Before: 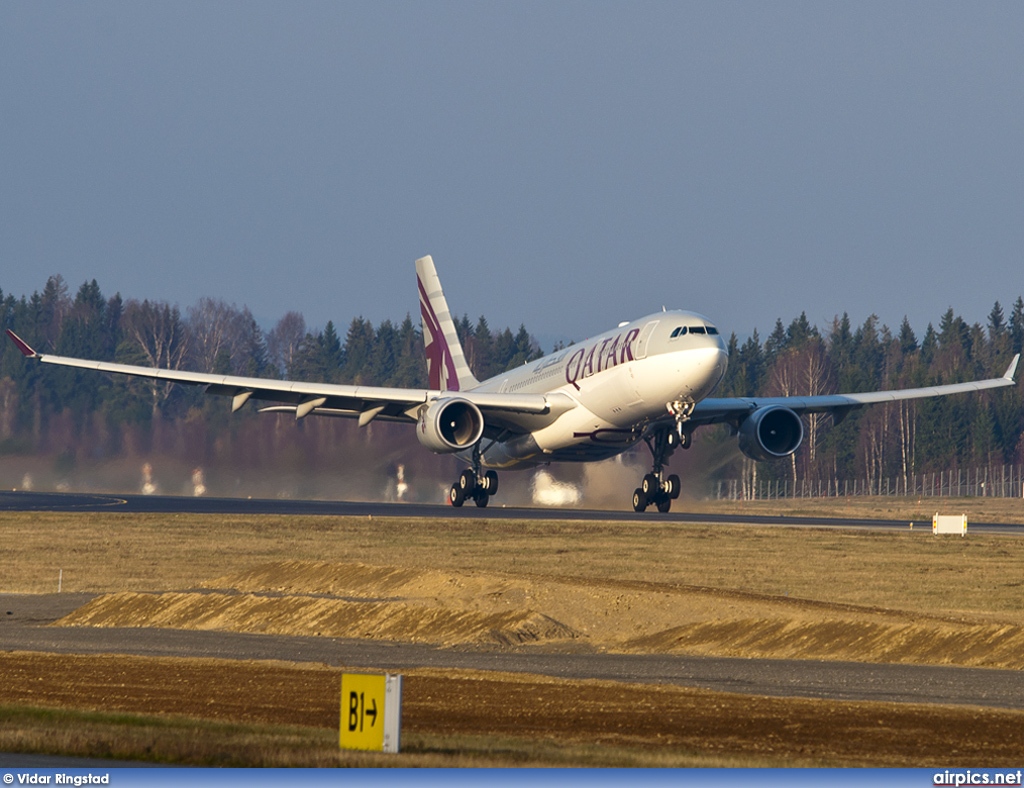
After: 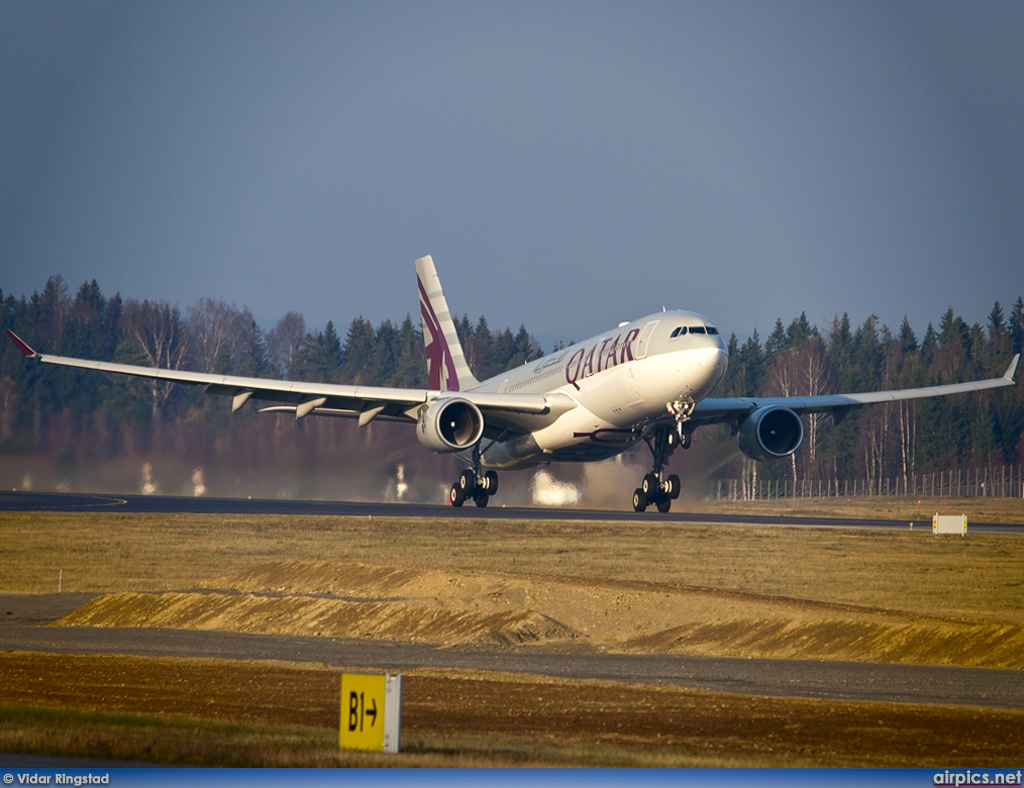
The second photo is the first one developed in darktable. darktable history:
vignetting: fall-off start 64.67%, saturation 0.378, width/height ratio 0.886
